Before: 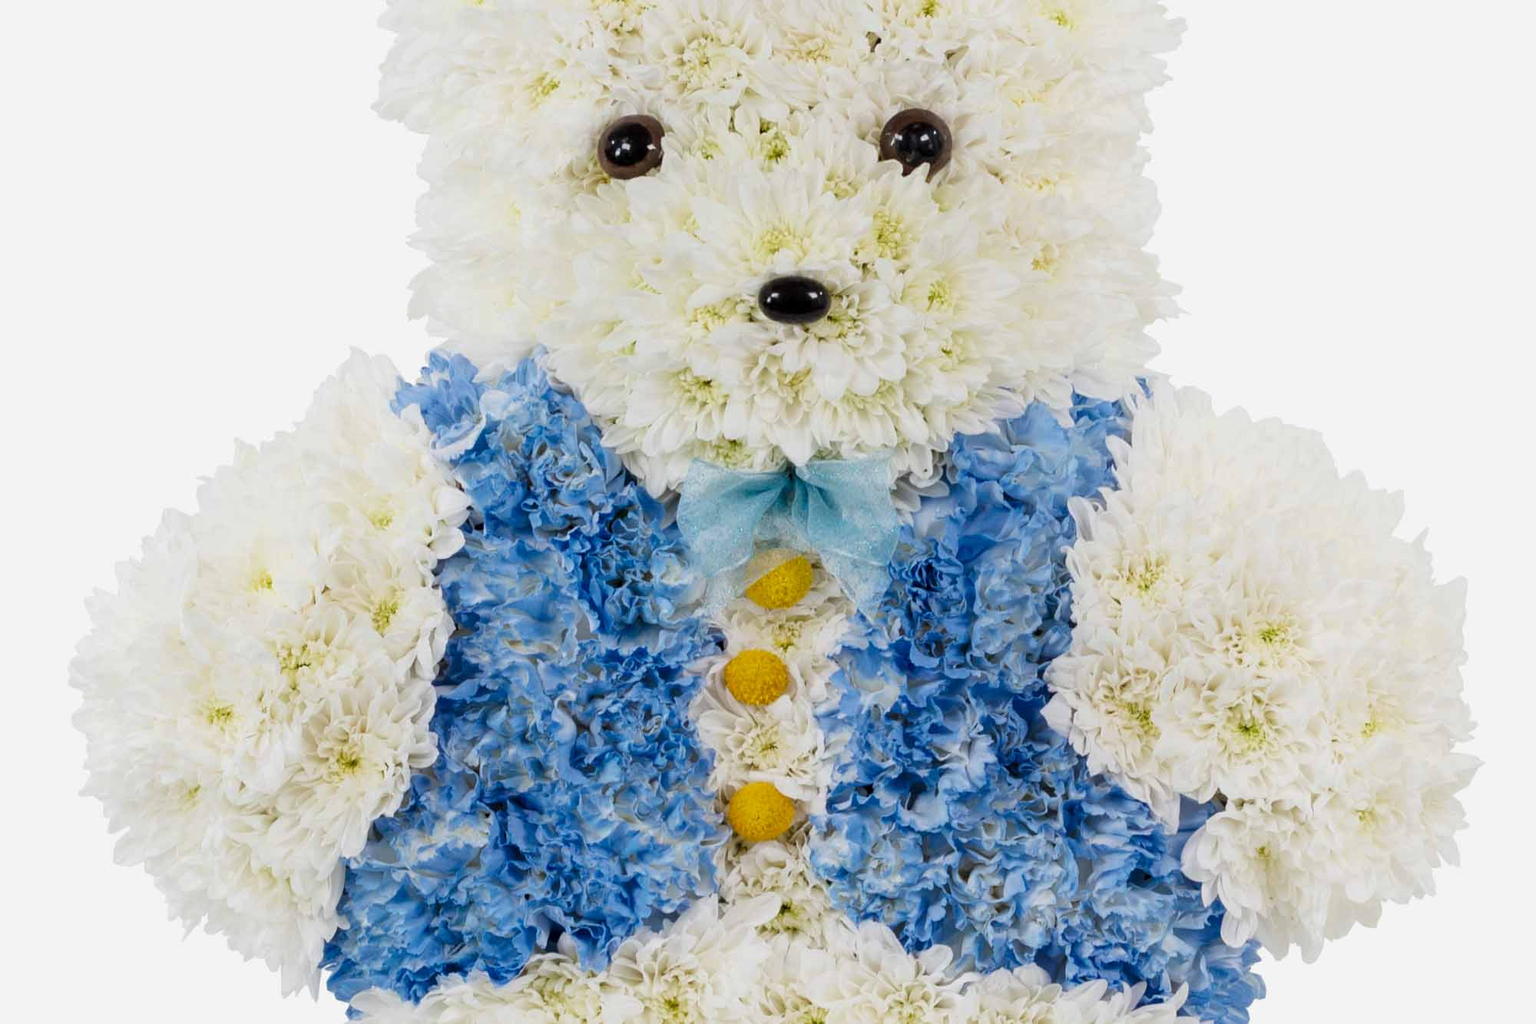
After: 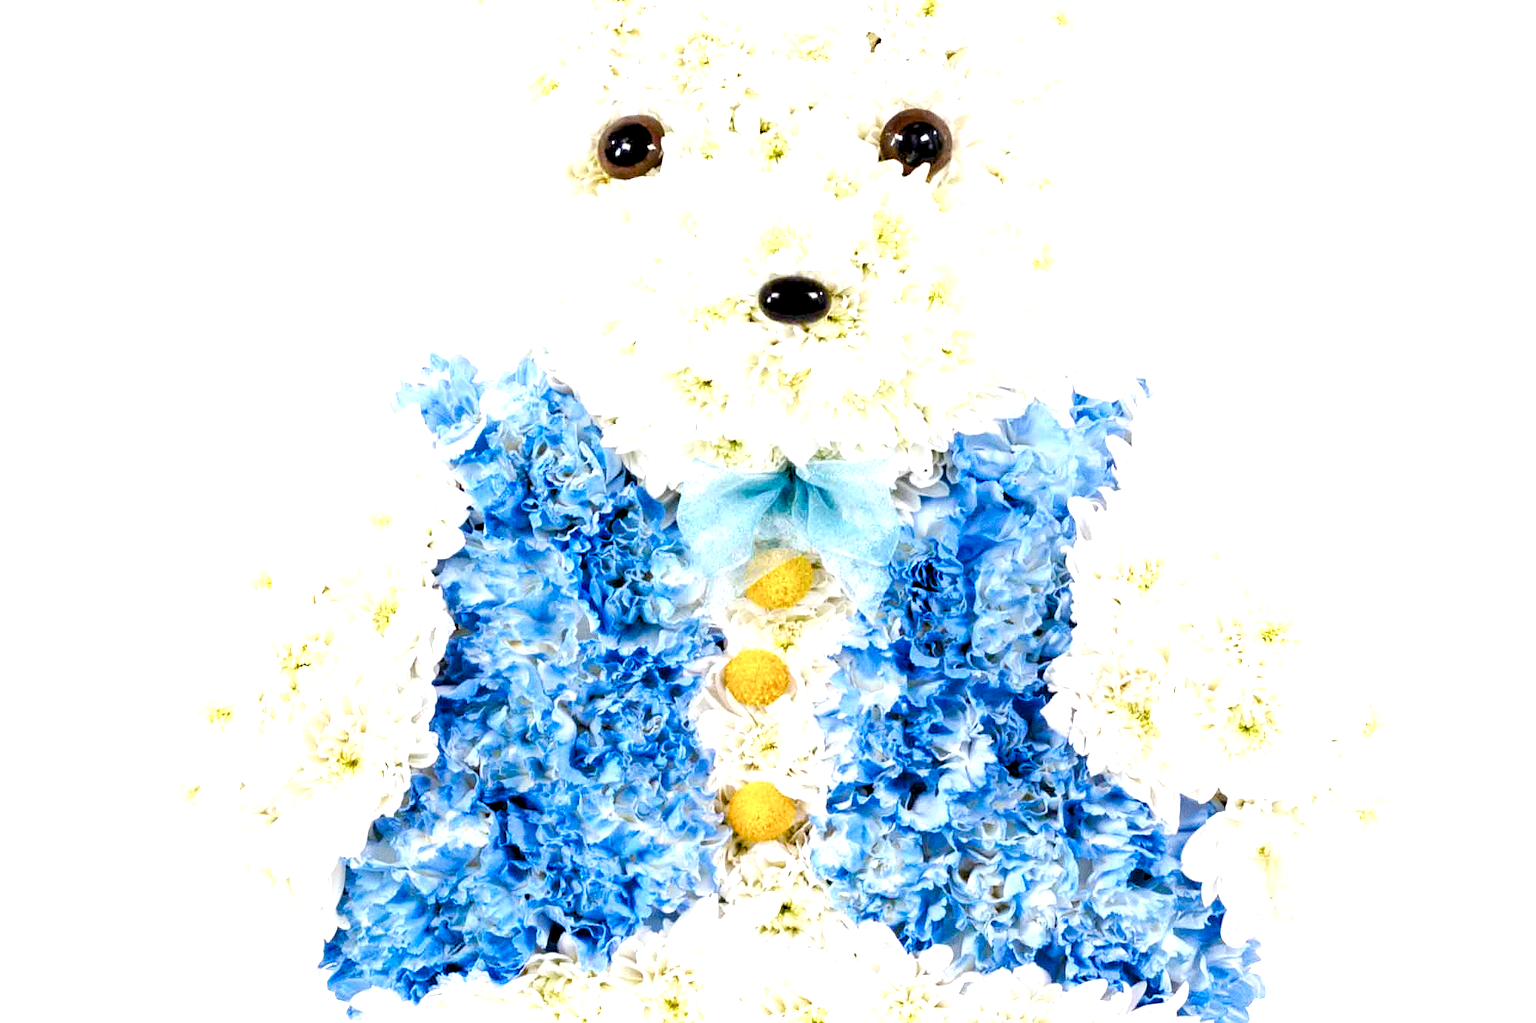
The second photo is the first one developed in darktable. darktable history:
exposure: black level correction 0.001, exposure 1.05 EV, compensate exposure bias true, compensate highlight preservation false
contrast brightness saturation: saturation -0.05
color balance rgb: shadows lift › luminance -9.41%, highlights gain › luminance 17.6%, global offset › luminance -1.45%, perceptual saturation grading › highlights -17.77%, perceptual saturation grading › mid-tones 33.1%, perceptual saturation grading › shadows 50.52%, global vibrance 24.22%
grain: coarseness 0.09 ISO
